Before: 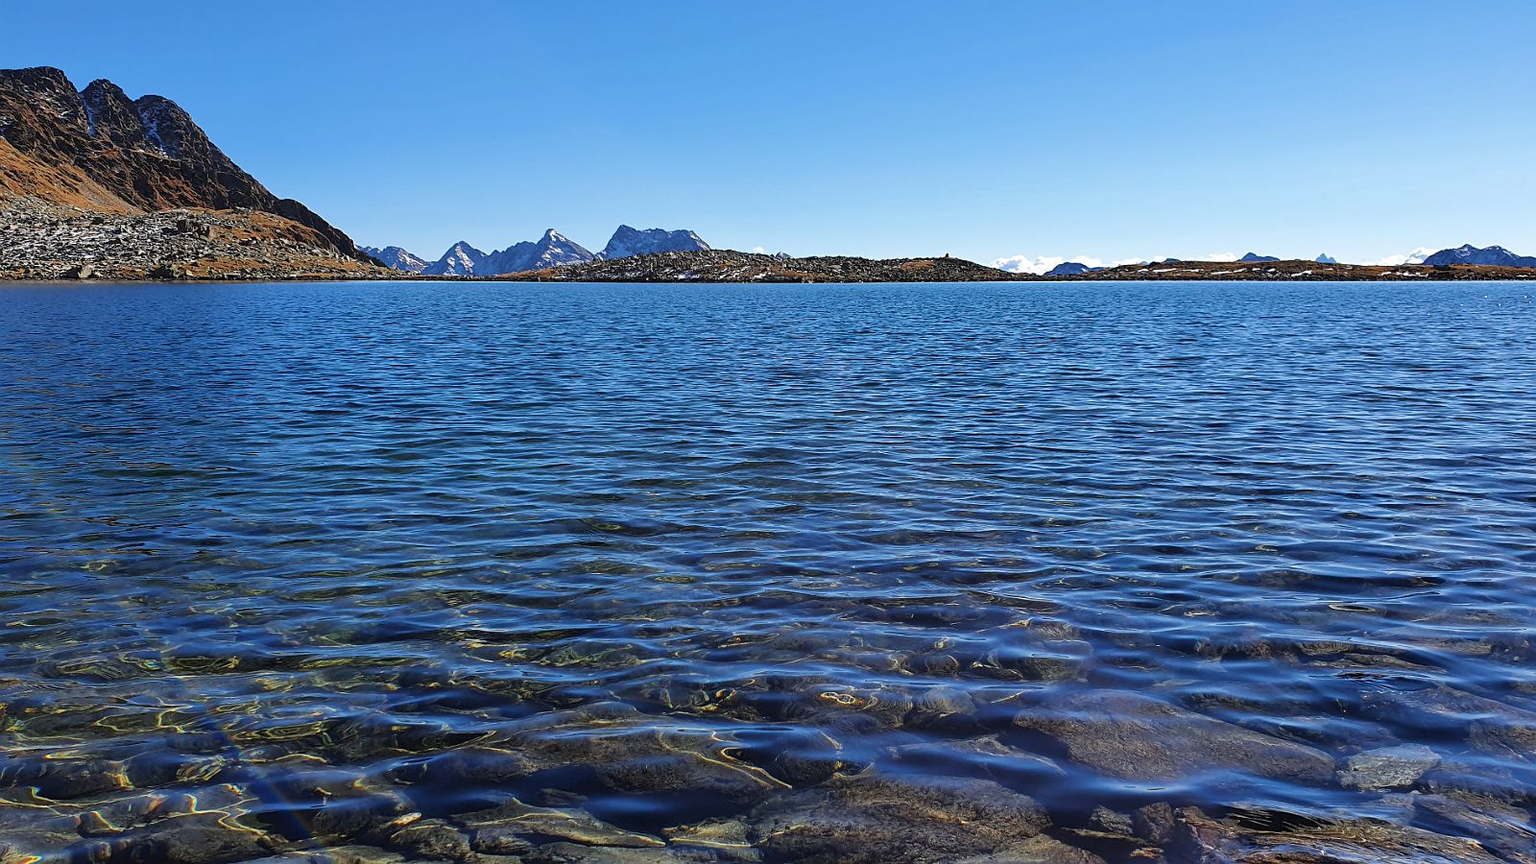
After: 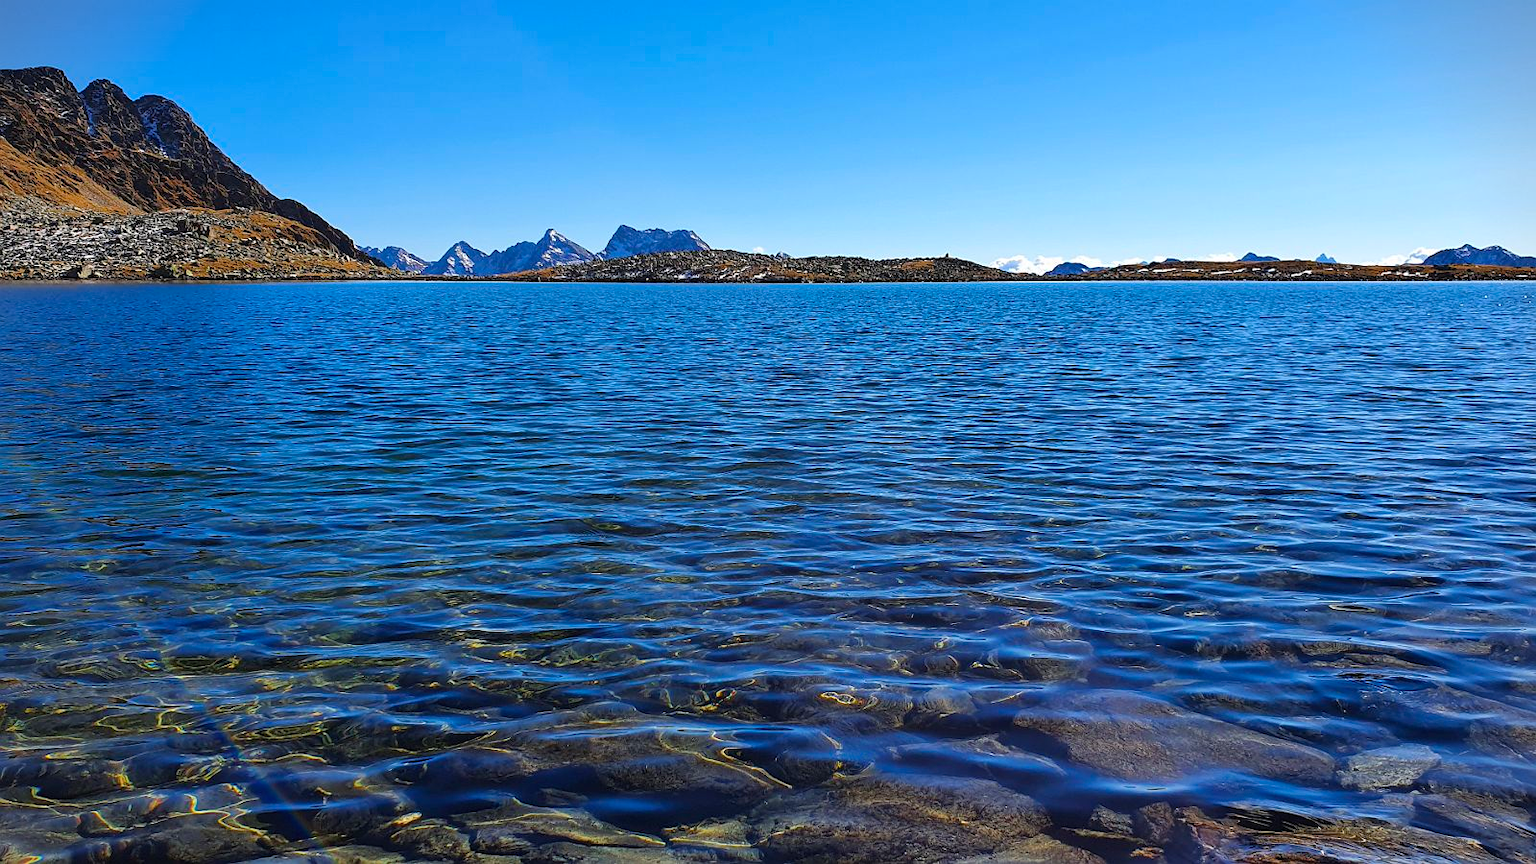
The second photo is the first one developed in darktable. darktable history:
vignetting: fall-off start 97.12%, width/height ratio 1.182
color balance rgb: perceptual saturation grading › global saturation 25.481%, global vibrance 20%
